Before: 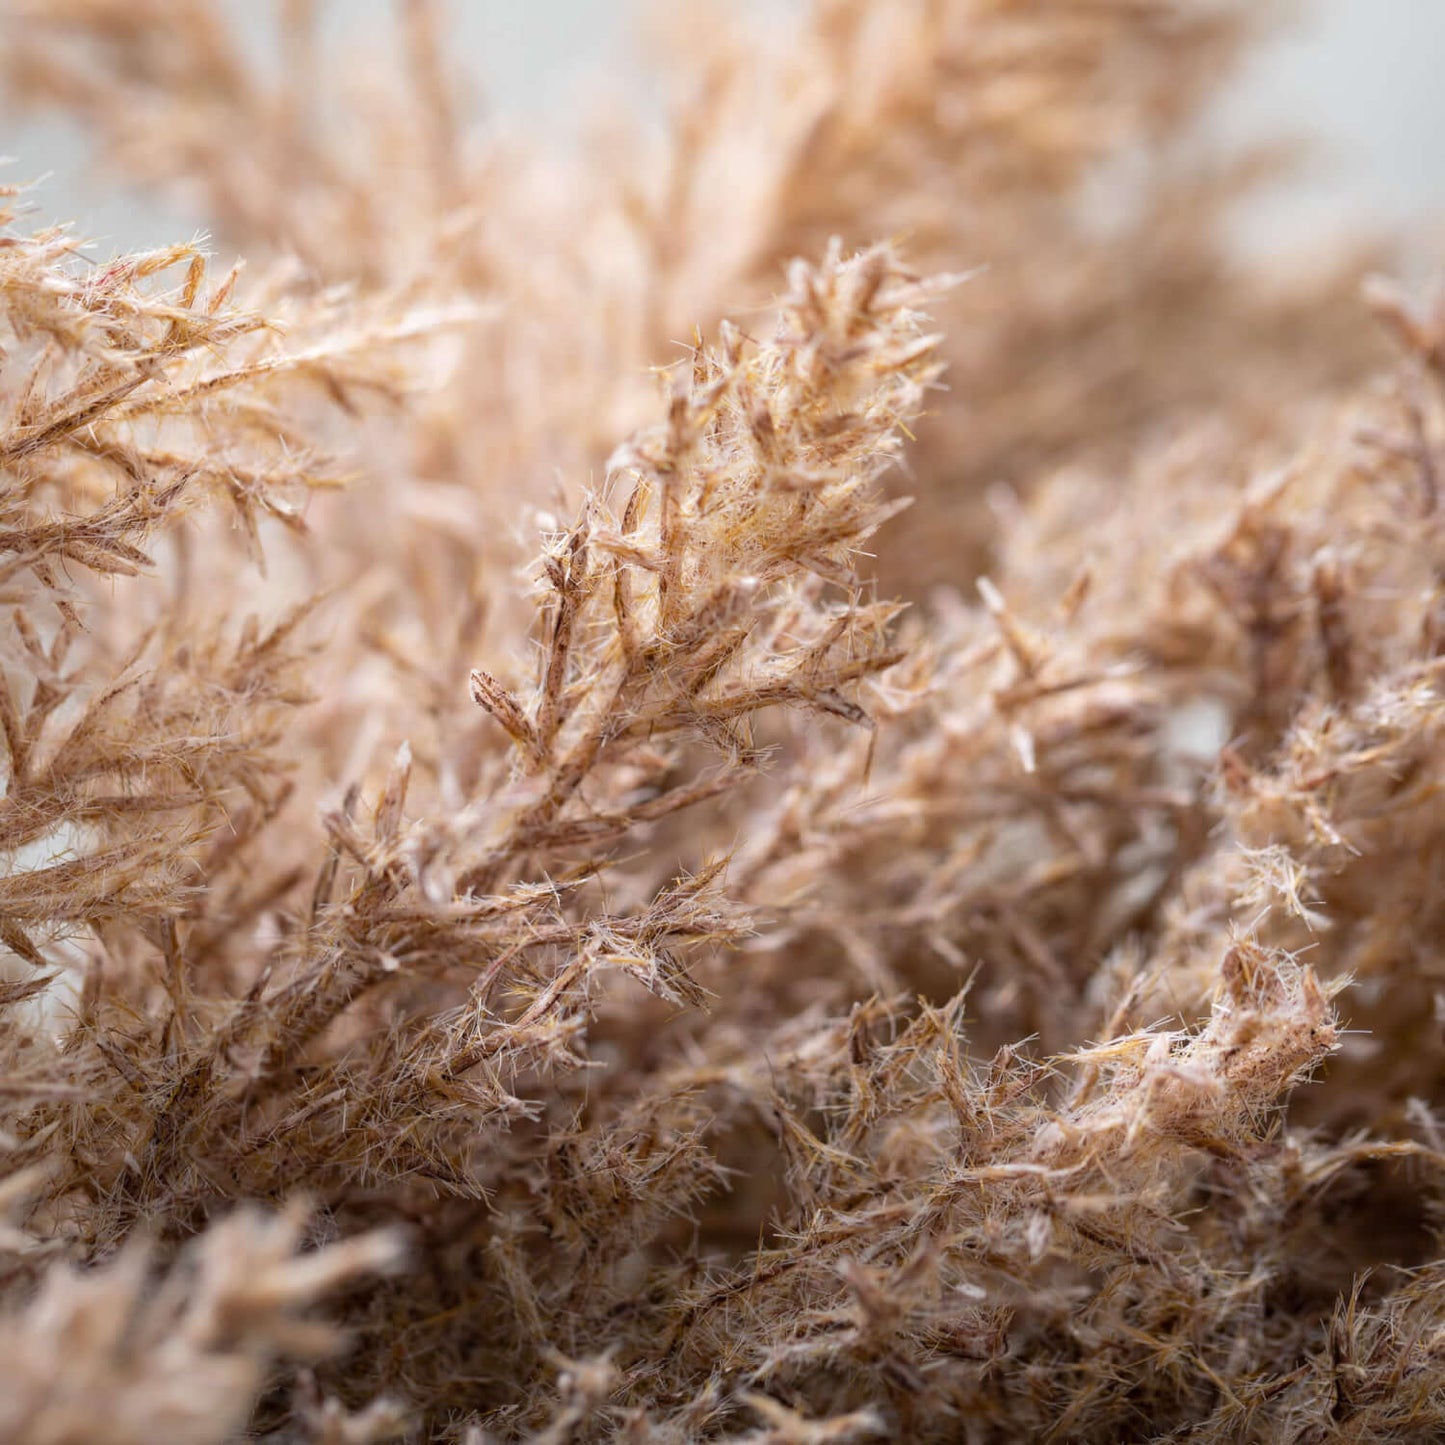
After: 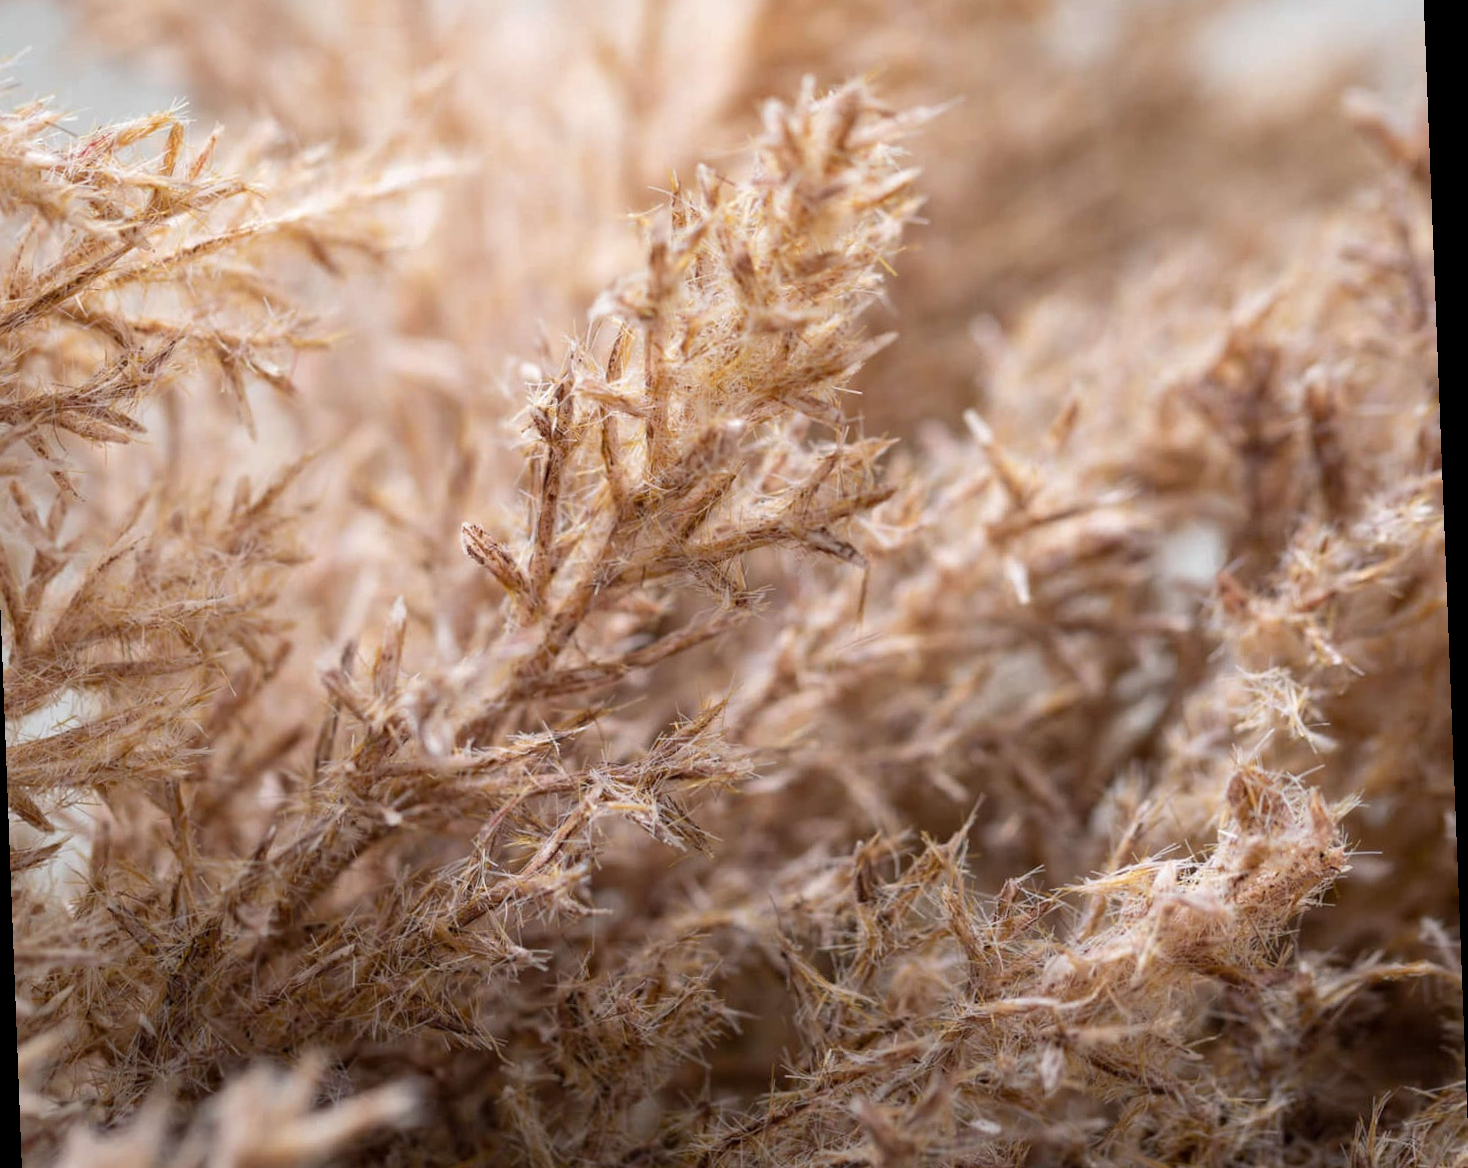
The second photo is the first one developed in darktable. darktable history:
crop and rotate: left 1.814%, top 12.818%, right 0.25%, bottom 9.225%
rotate and perspective: rotation -2.22°, lens shift (horizontal) -0.022, automatic cropping off
